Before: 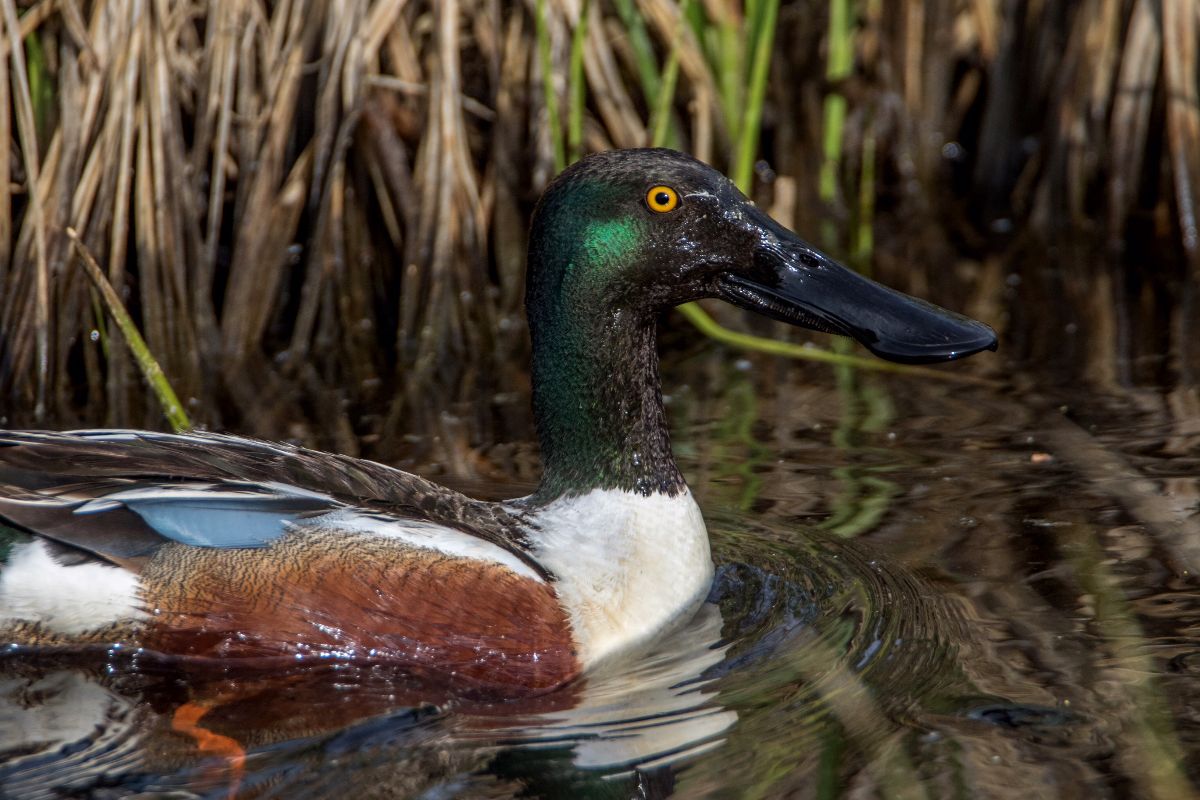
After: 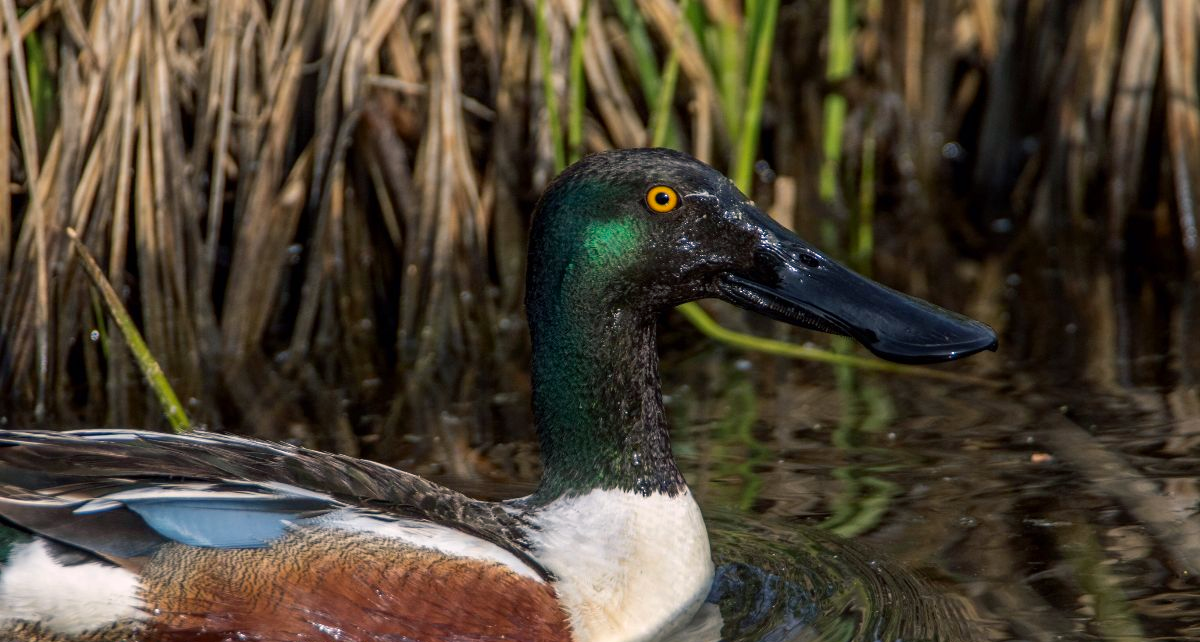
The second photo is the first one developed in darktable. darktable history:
crop: bottom 19.657%
contrast brightness saturation: contrast 0.044, saturation 0.074
levels: levels [0, 0.499, 1]
color balance rgb: shadows lift › chroma 2.064%, shadows lift › hue 215°, highlights gain › chroma 1.601%, highlights gain › hue 56.94°, perceptual saturation grading › global saturation 0.561%
